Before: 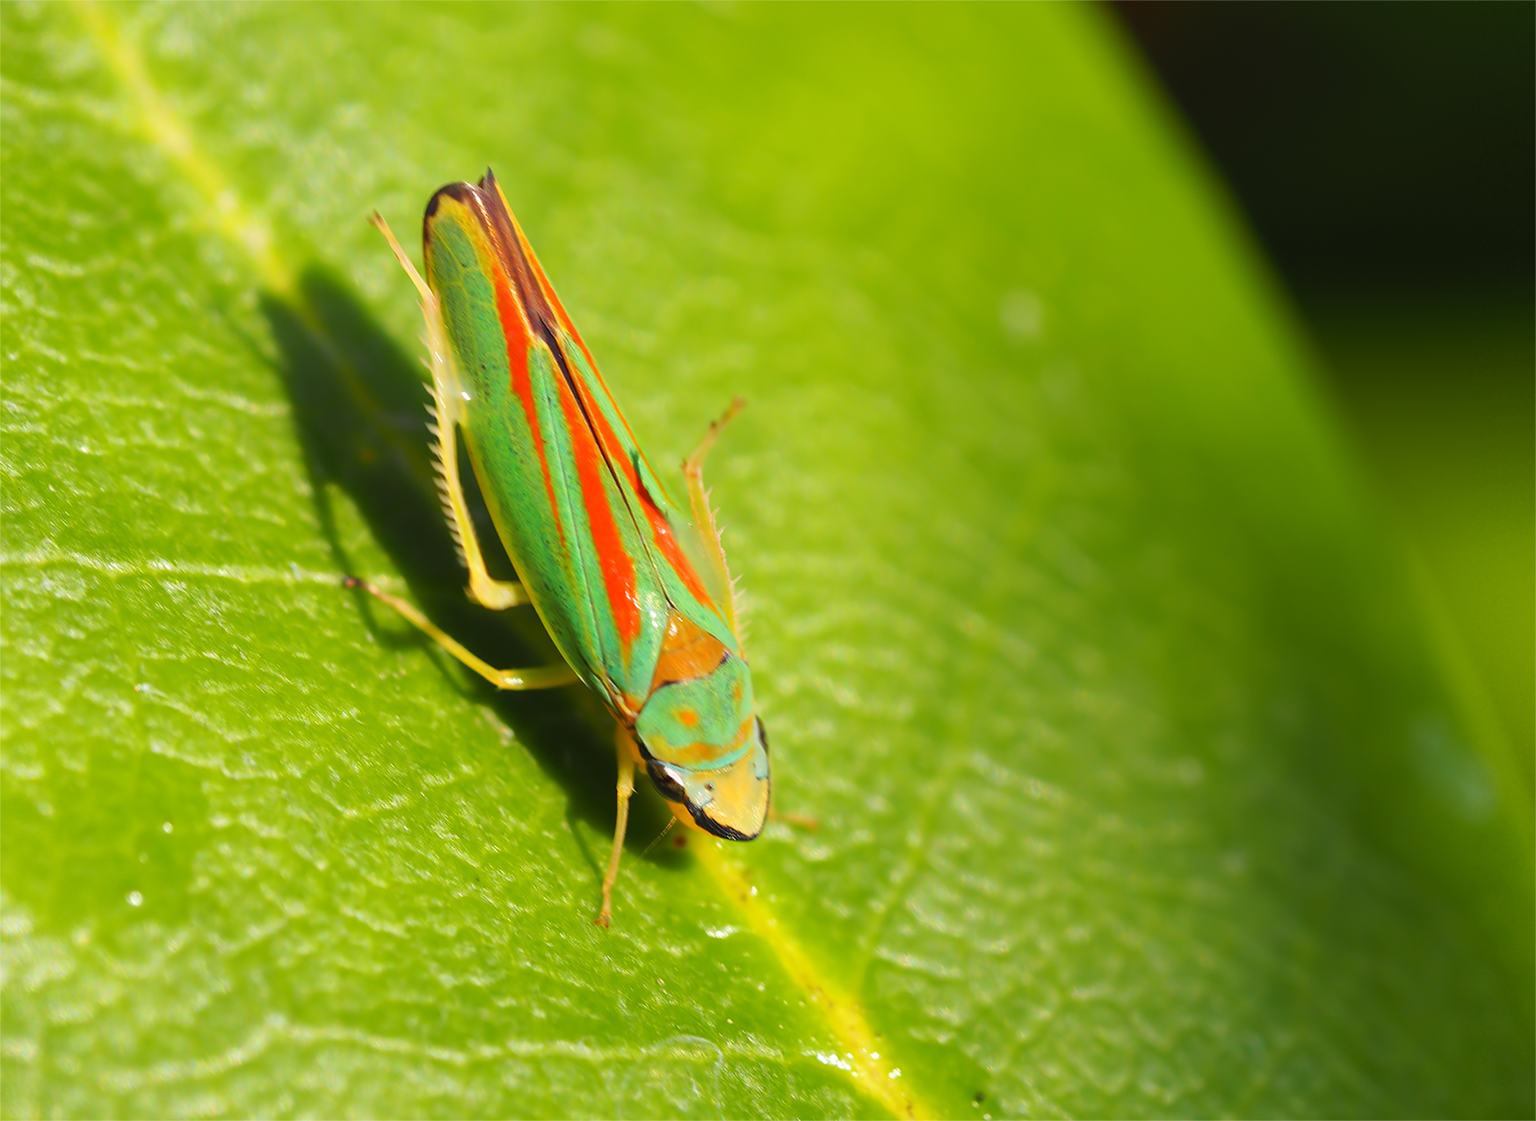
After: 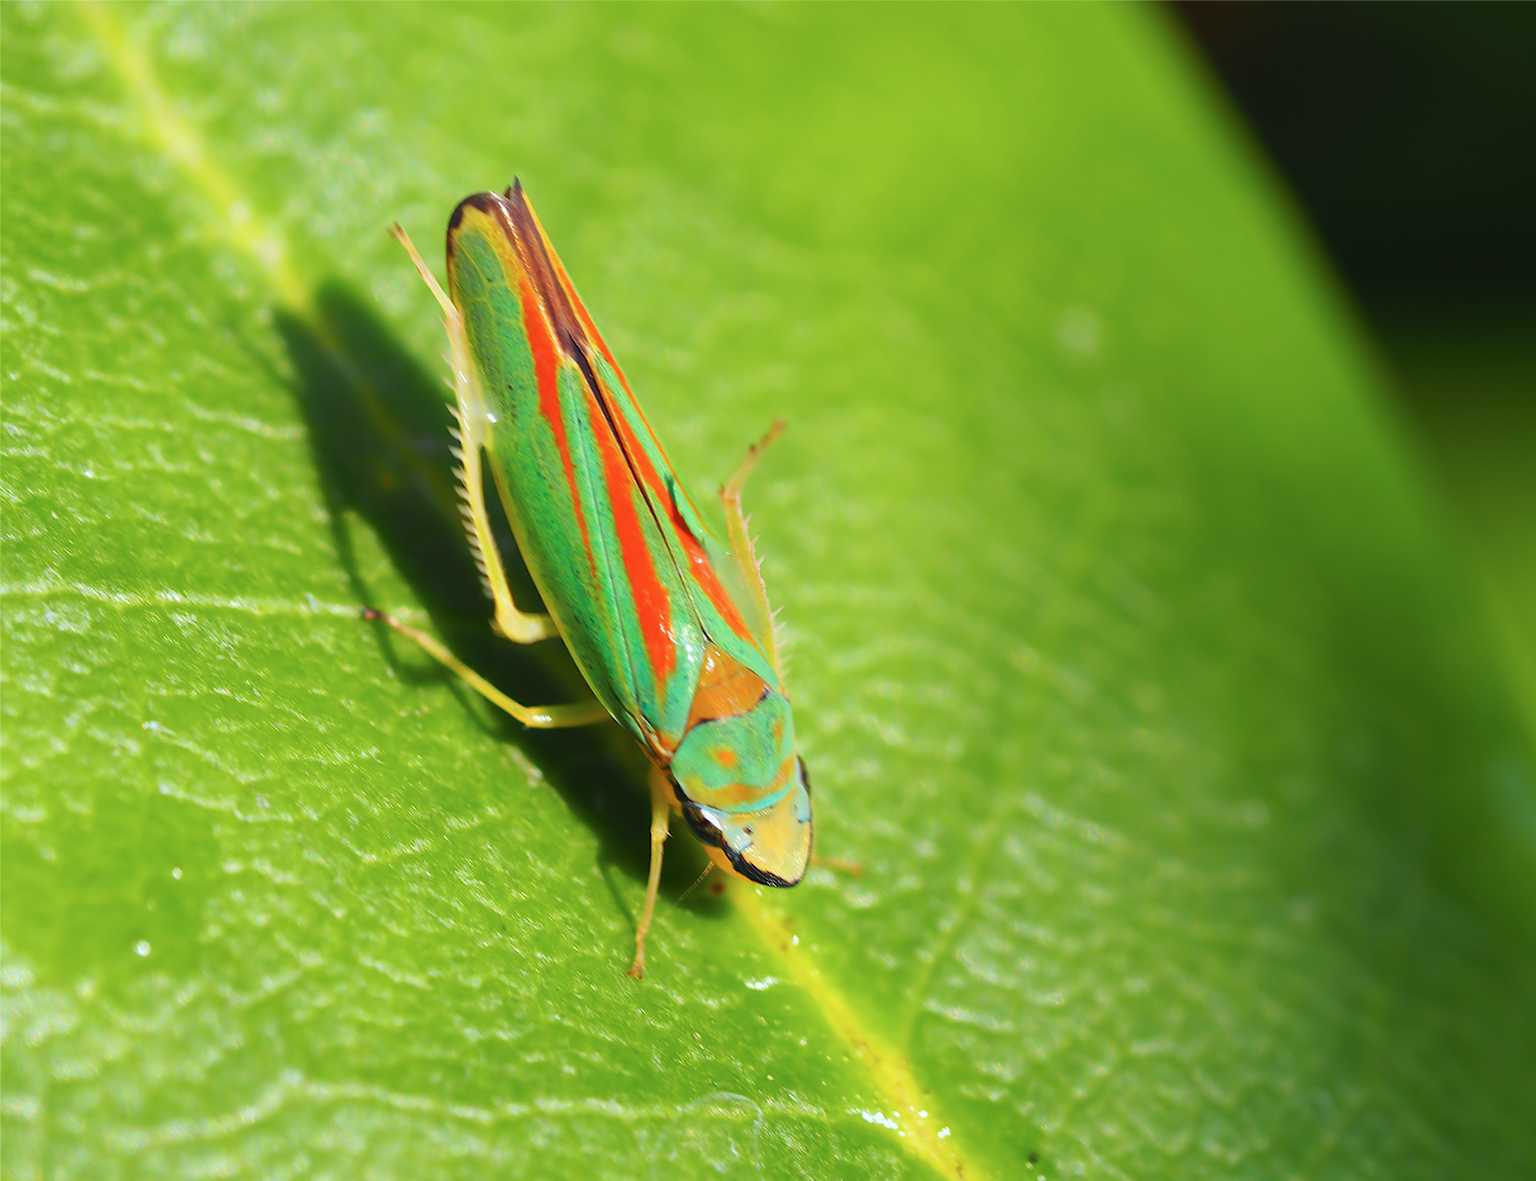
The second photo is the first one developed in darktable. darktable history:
color calibration: x 0.37, y 0.382, temperature 4313.32 K
crop and rotate: right 5.167%
